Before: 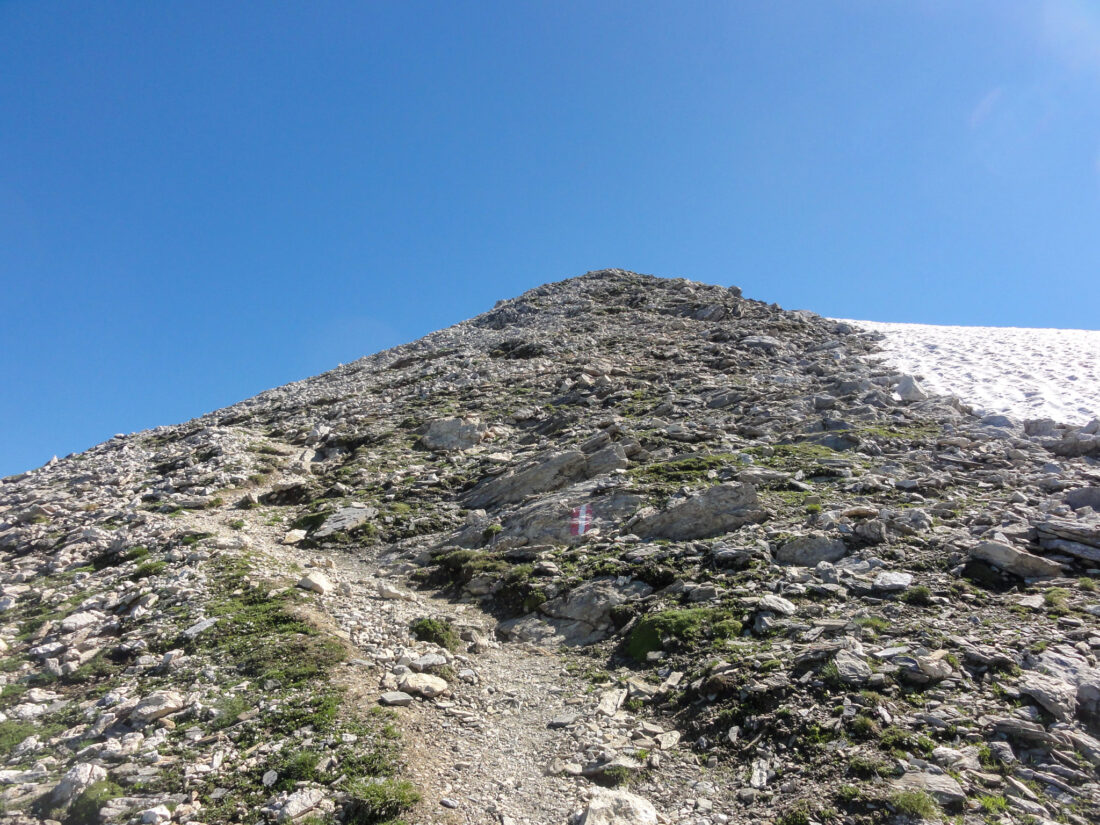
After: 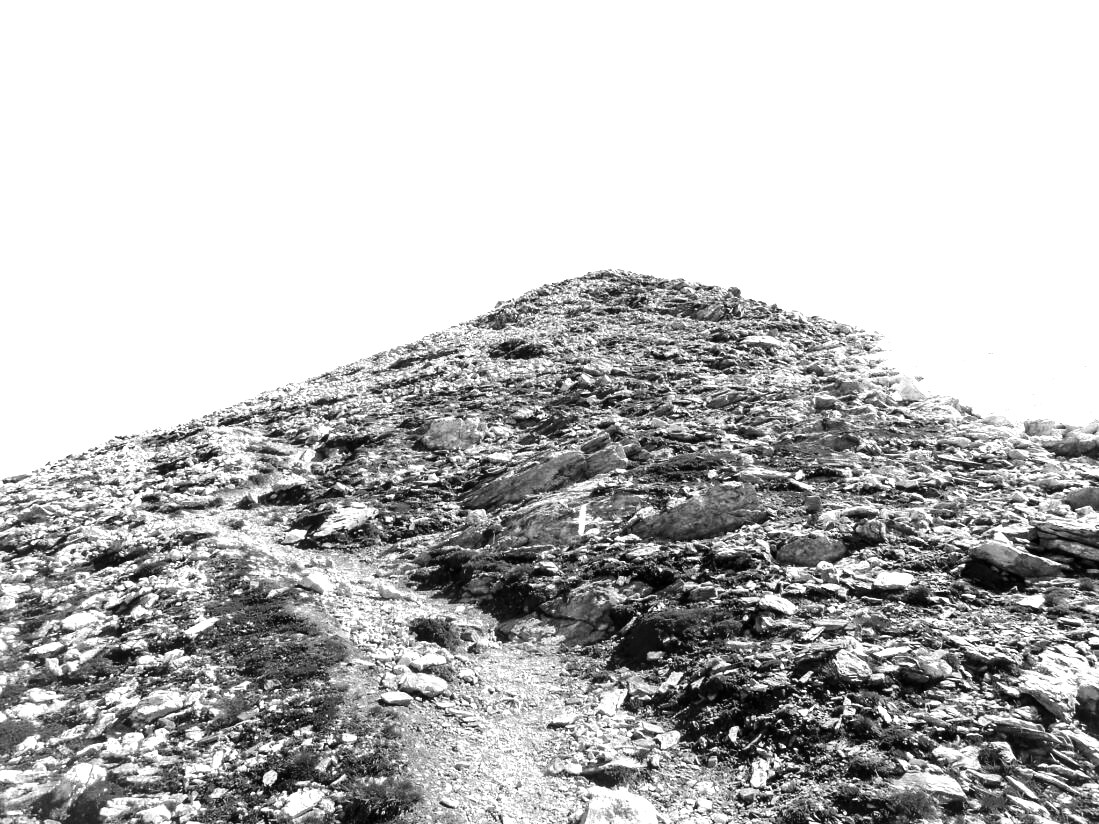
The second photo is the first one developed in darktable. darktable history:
color zones: curves: ch0 [(0.287, 0.048) (0.493, 0.484) (0.737, 0.816)]; ch1 [(0, 0) (0.143, 0) (0.286, 0) (0.429, 0) (0.571, 0) (0.714, 0) (0.857, 0)]
contrast brightness saturation: contrast 0.19, brightness -0.24, saturation 0.11
exposure: black level correction 0.001, exposure 1.398 EV, compensate exposure bias true, compensate highlight preservation false
